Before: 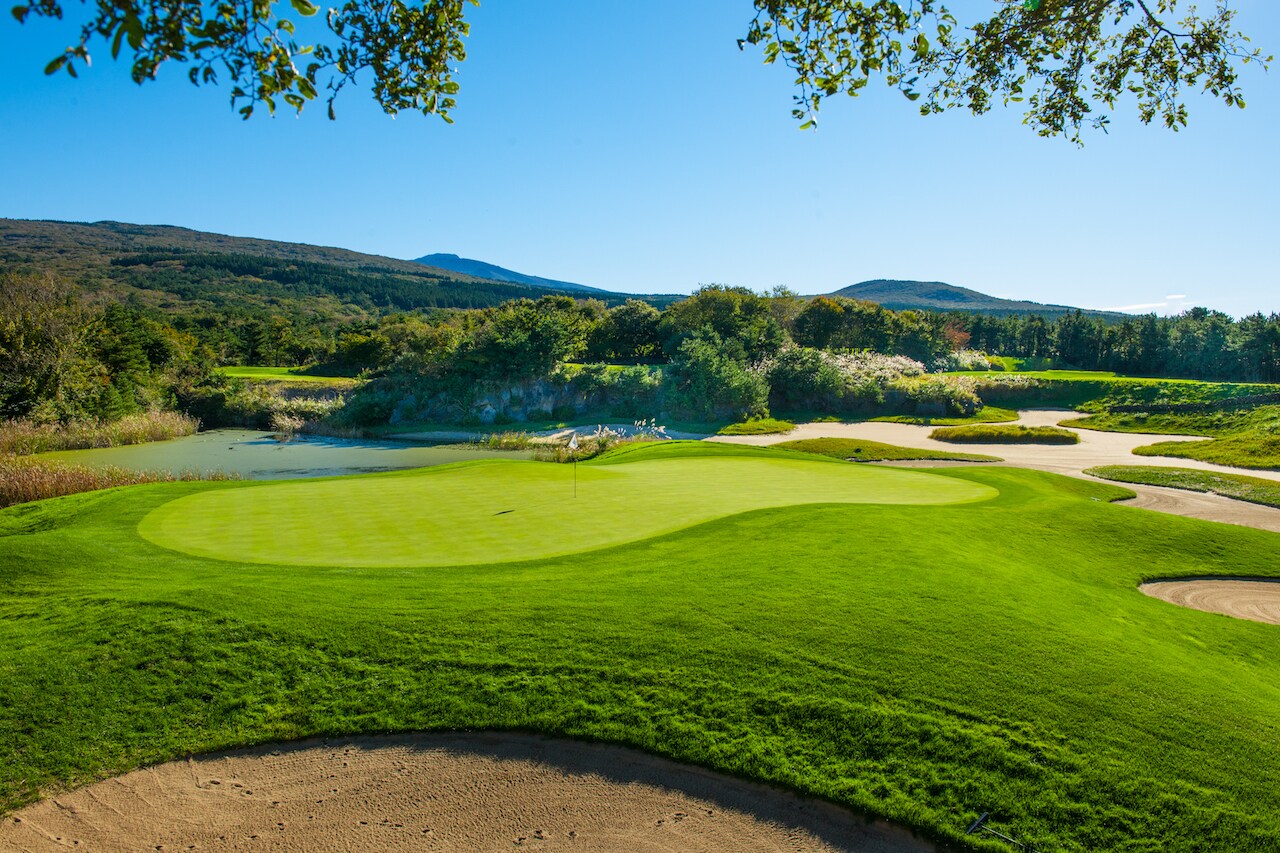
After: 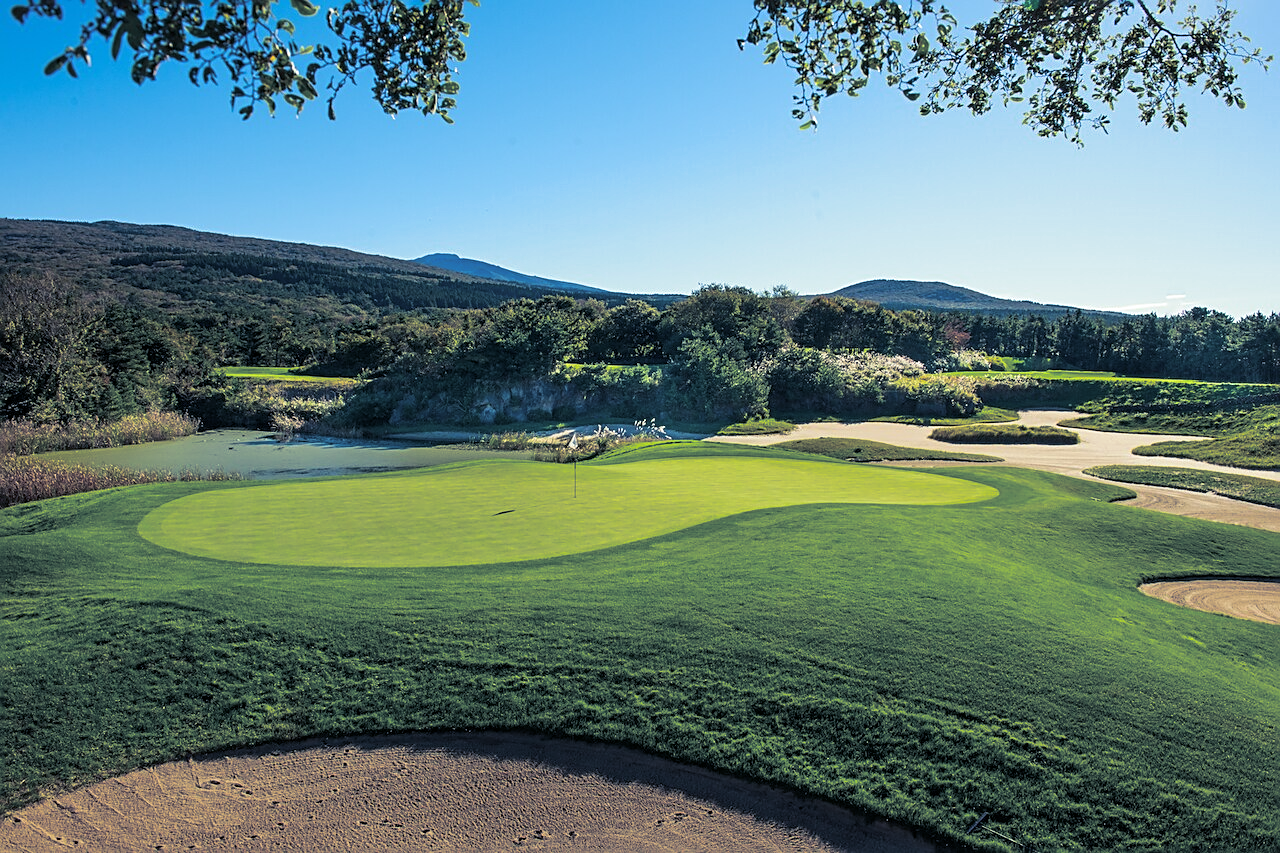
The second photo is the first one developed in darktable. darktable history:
split-toning: shadows › hue 230.4°
sharpen: on, module defaults
